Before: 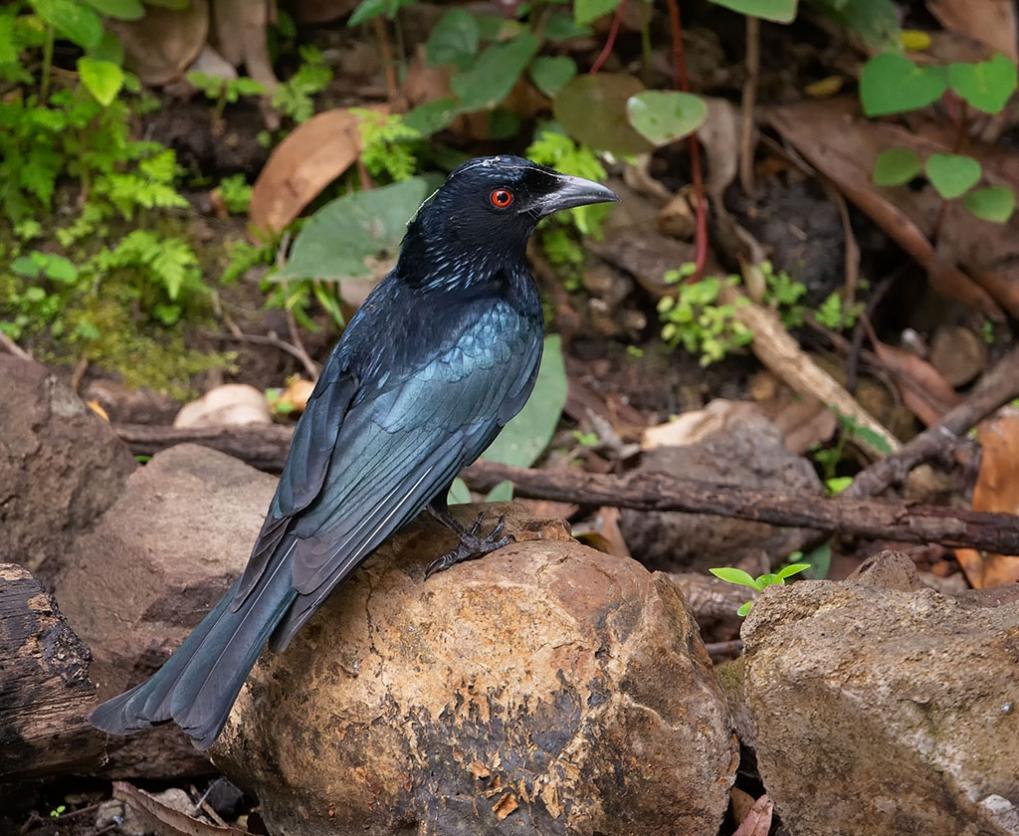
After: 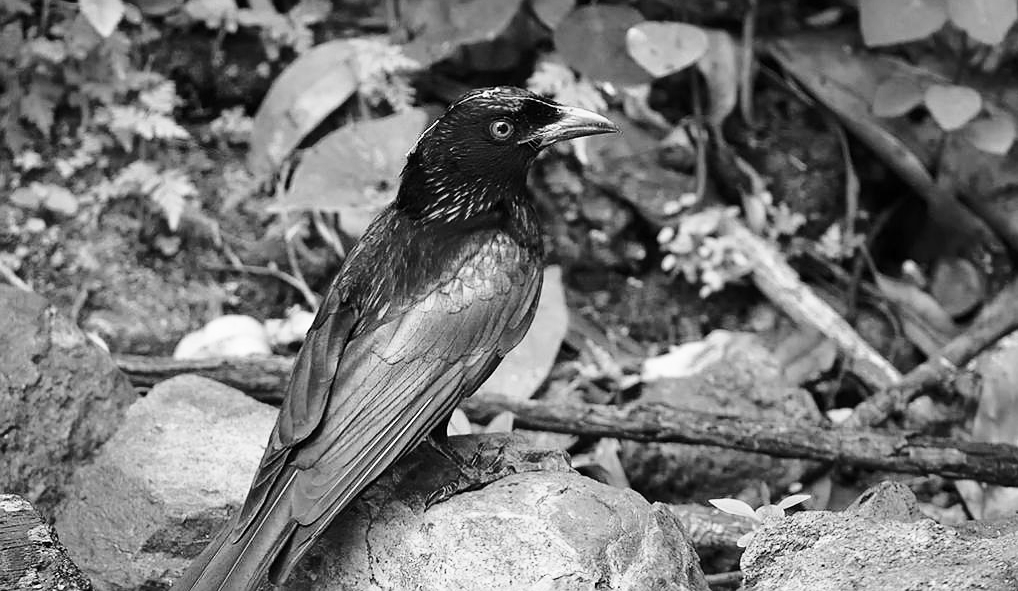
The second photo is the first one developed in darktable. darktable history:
crop and rotate: top 8.293%, bottom 20.996%
sharpen: radius 1
base curve: curves: ch0 [(0, 0) (0.036, 0.037) (0.121, 0.228) (0.46, 0.76) (0.859, 0.983) (1, 1)], preserve colors none
monochrome: on, module defaults
